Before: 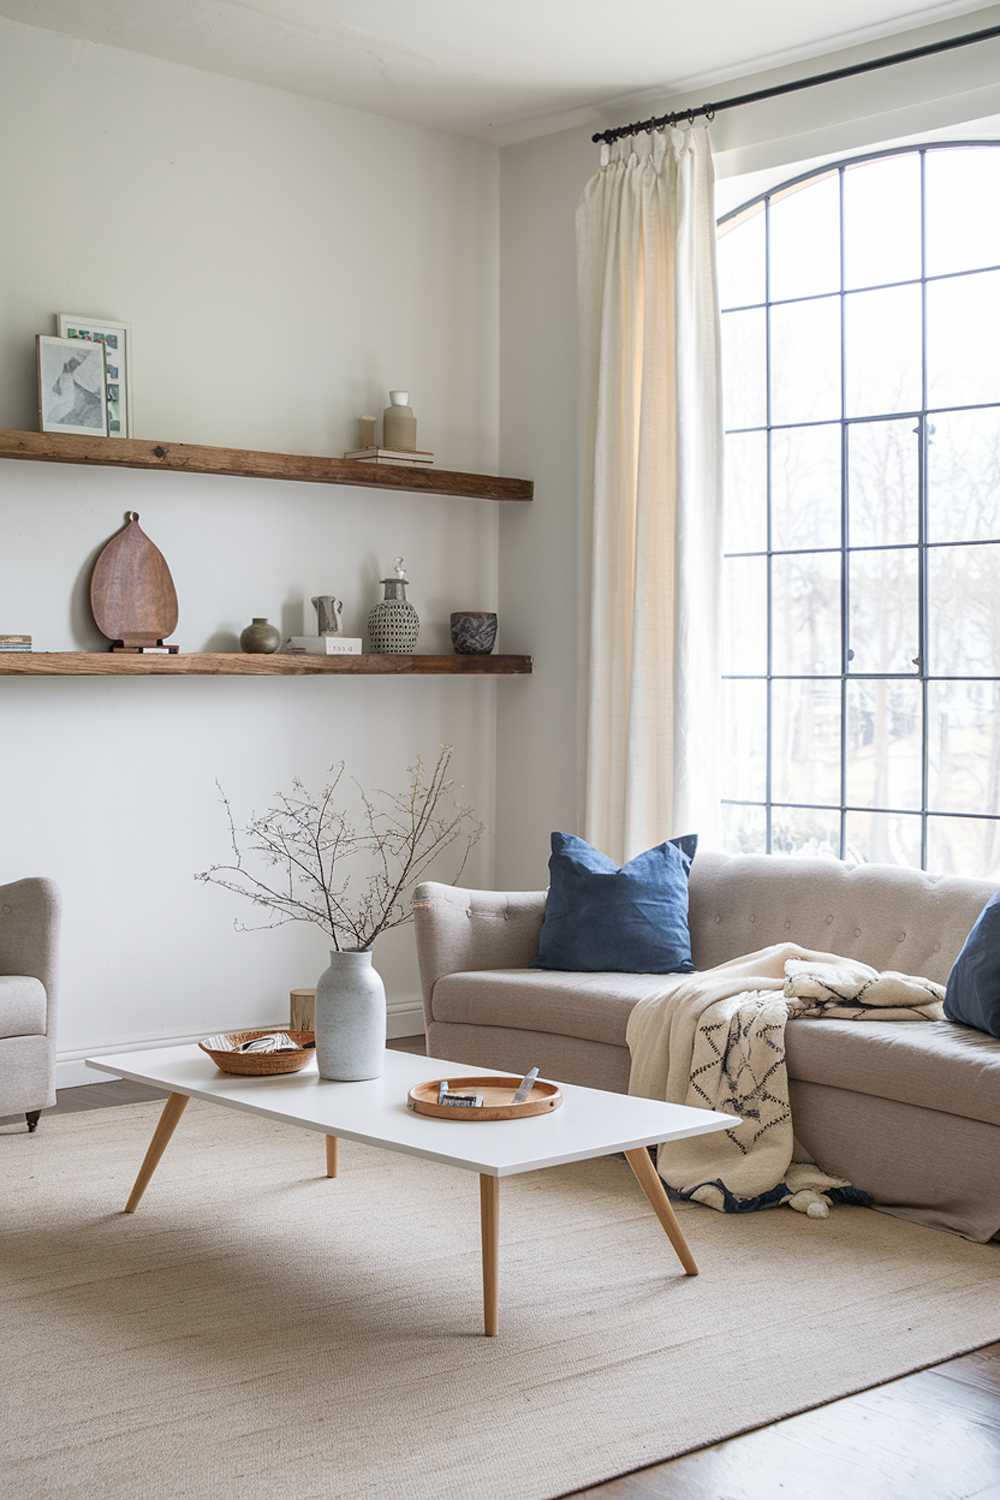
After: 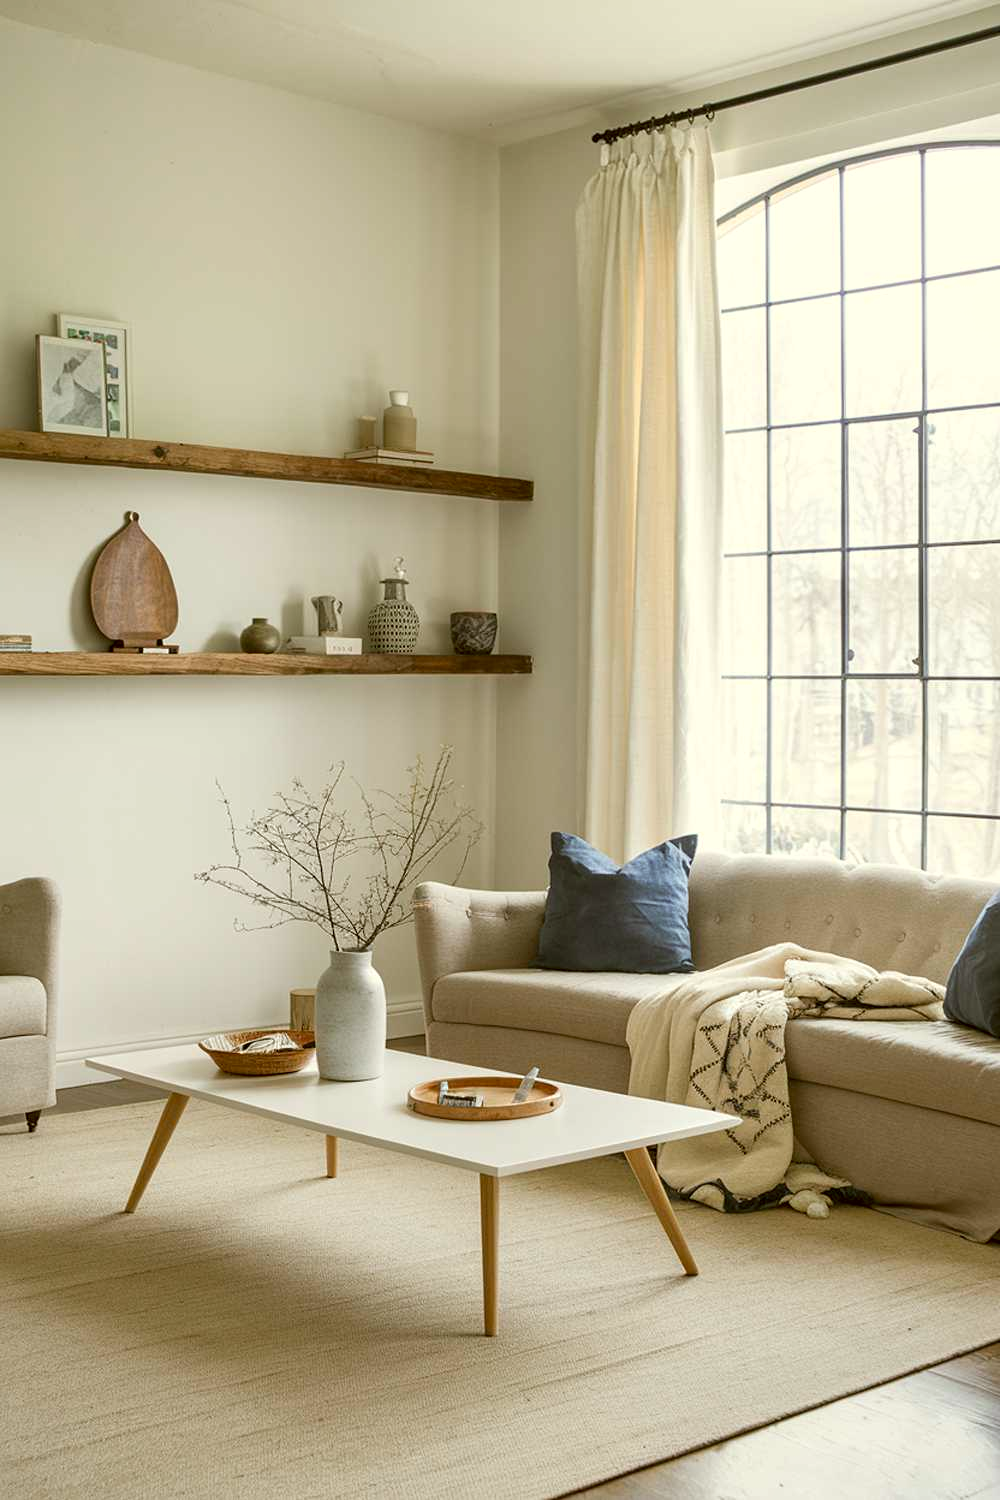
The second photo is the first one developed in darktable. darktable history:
contrast equalizer: octaves 7, y [[0.6 ×6], [0.55 ×6], [0 ×6], [0 ×6], [0 ×6]], mix 0.15
color correction: highlights a* -1.43, highlights b* 10.12, shadows a* 0.395, shadows b* 19.35
